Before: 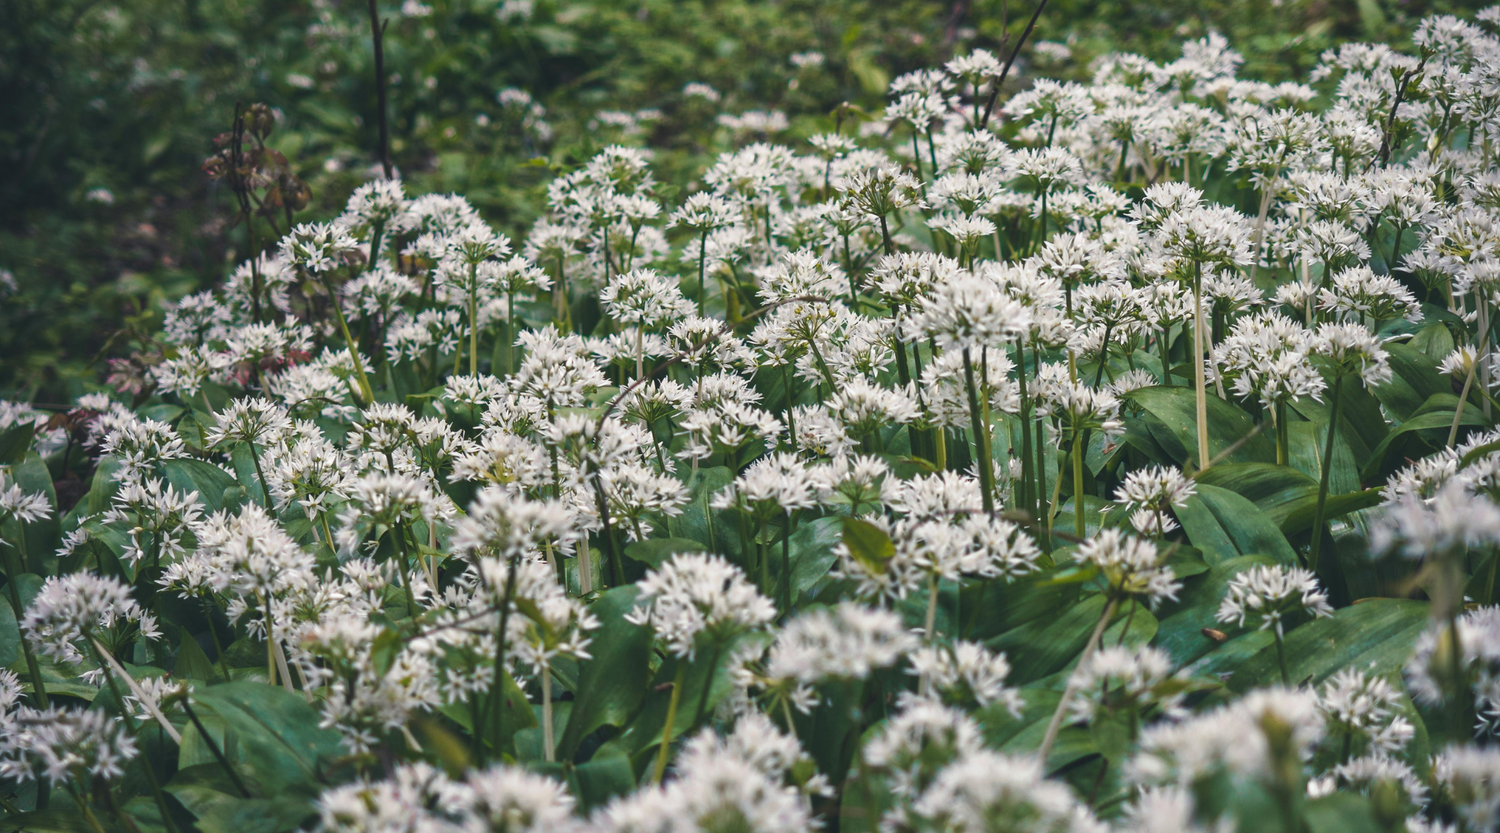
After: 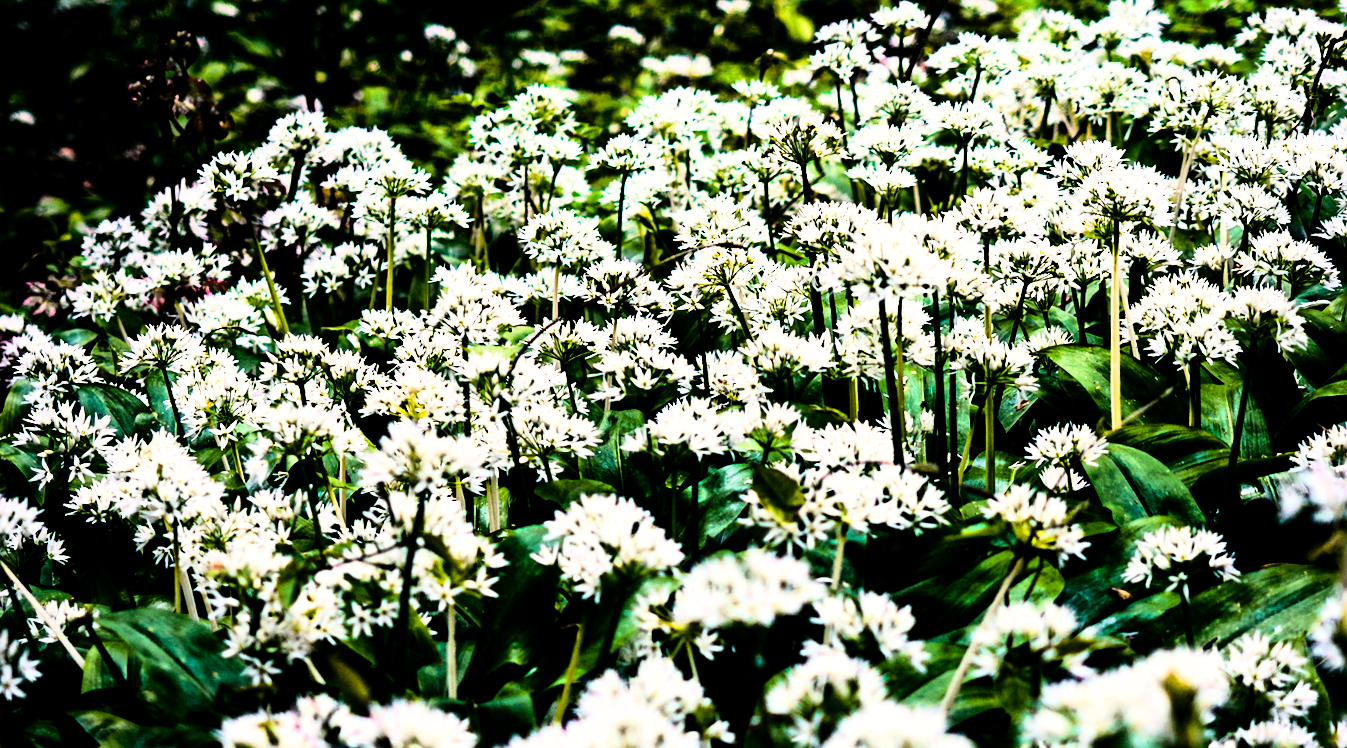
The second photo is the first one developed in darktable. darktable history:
crop and rotate: angle -1.96°, left 3.097%, top 4.154%, right 1.586%, bottom 0.529%
rgb curve: curves: ch0 [(0, 0) (0.21, 0.15) (0.24, 0.21) (0.5, 0.75) (0.75, 0.96) (0.89, 0.99) (1, 1)]; ch1 [(0, 0.02) (0.21, 0.13) (0.25, 0.2) (0.5, 0.67) (0.75, 0.9) (0.89, 0.97) (1, 1)]; ch2 [(0, 0.02) (0.21, 0.13) (0.25, 0.2) (0.5, 0.67) (0.75, 0.9) (0.89, 0.97) (1, 1)], compensate middle gray true
tone equalizer: -8 EV -1.08 EV, -7 EV -1.01 EV, -6 EV -0.867 EV, -5 EV -0.578 EV, -3 EV 0.578 EV, -2 EV 0.867 EV, -1 EV 1.01 EV, +0 EV 1.08 EV, edges refinement/feathering 500, mask exposure compensation -1.57 EV, preserve details no
color balance rgb: perceptual saturation grading › global saturation 20%, perceptual saturation grading › highlights -25%, perceptual saturation grading › shadows 25%
shadows and highlights: shadows 30
white balance: emerald 1
exposure: black level correction 0.047, exposure 0.013 EV, compensate highlight preservation false
sharpen: amount 0.2
